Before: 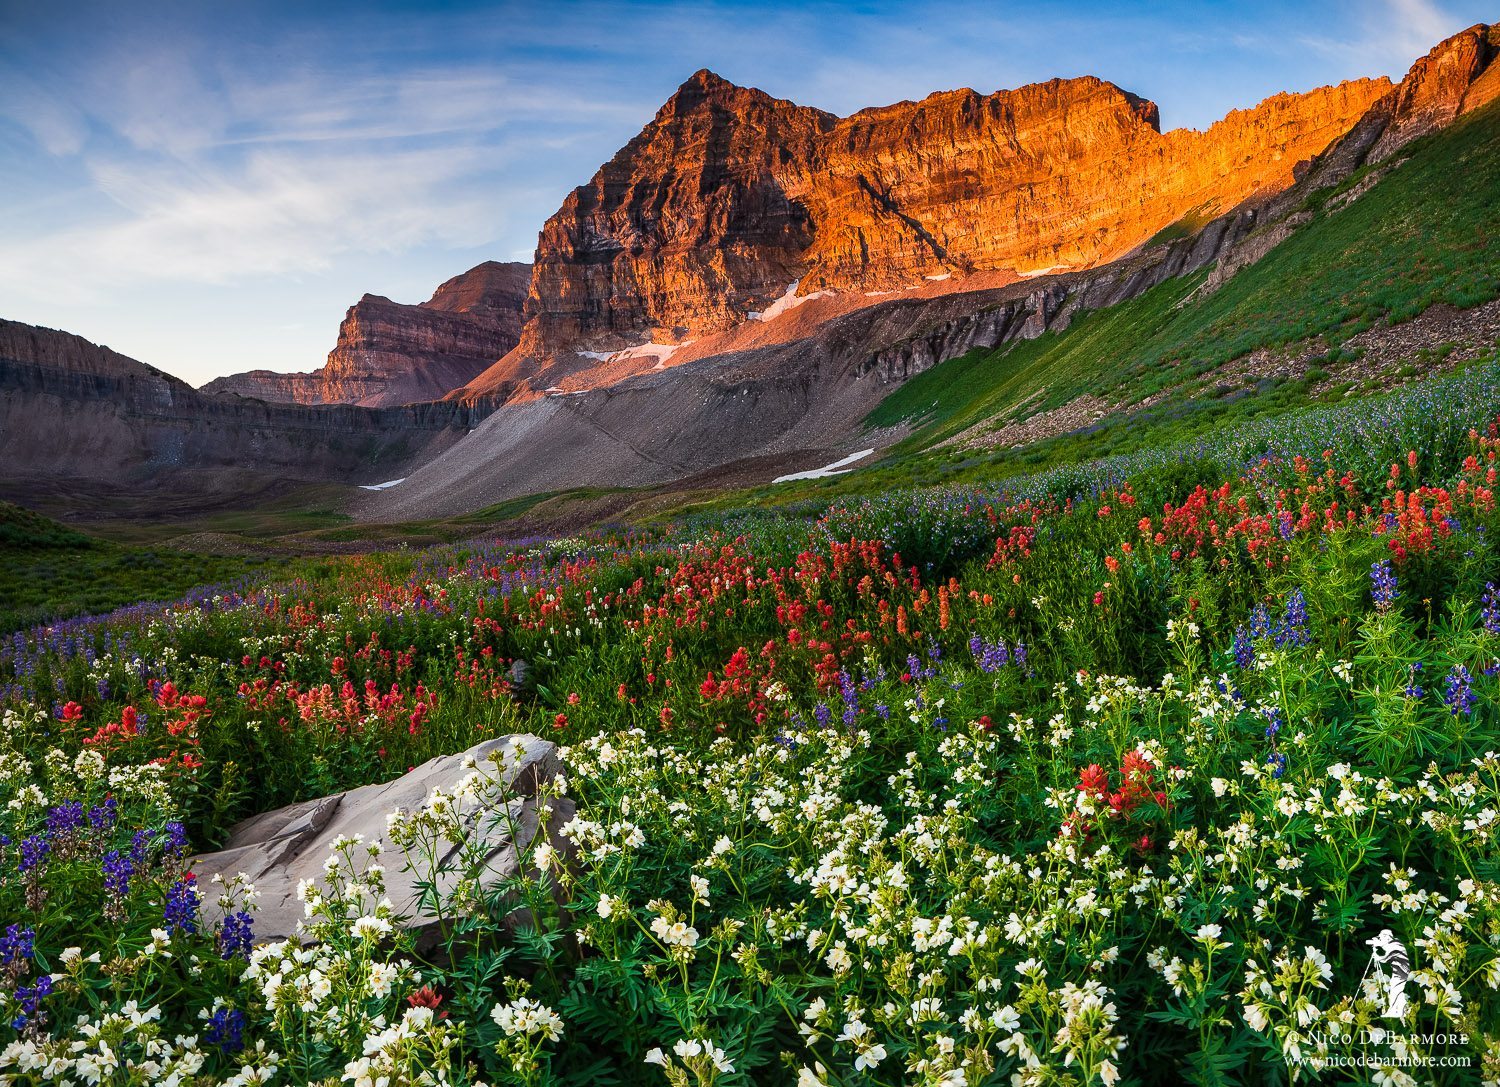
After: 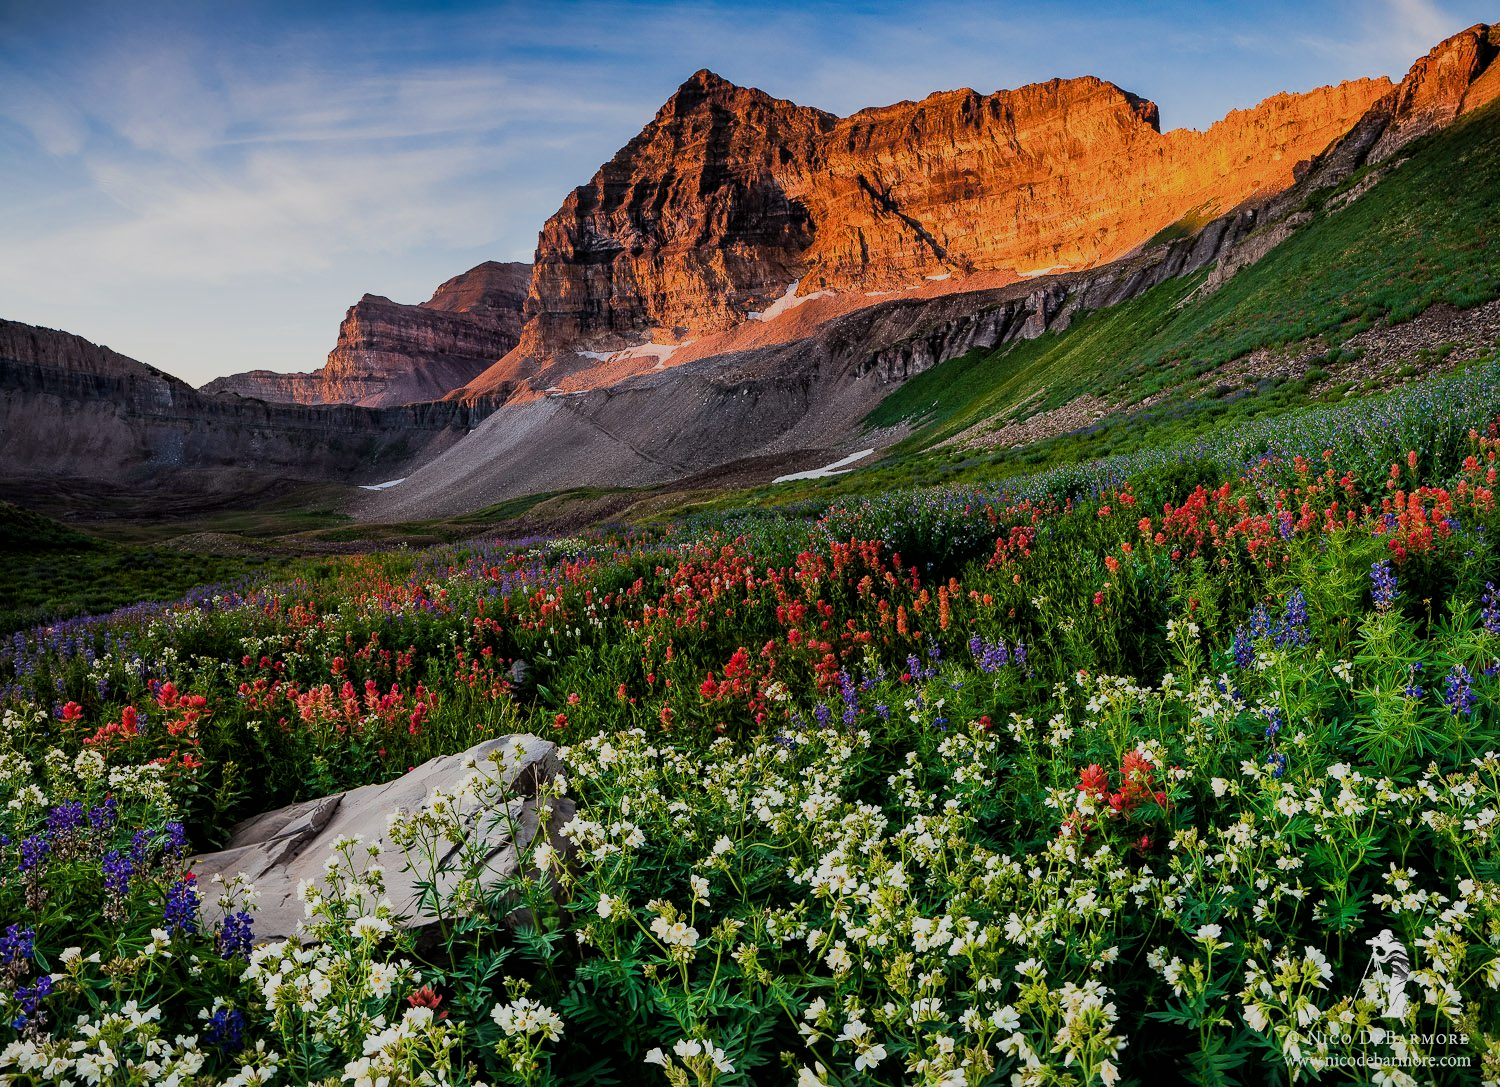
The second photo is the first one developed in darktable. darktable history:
filmic rgb: black relative exposure -9.21 EV, white relative exposure 6.8 EV, hardness 3.08, contrast 1.058
